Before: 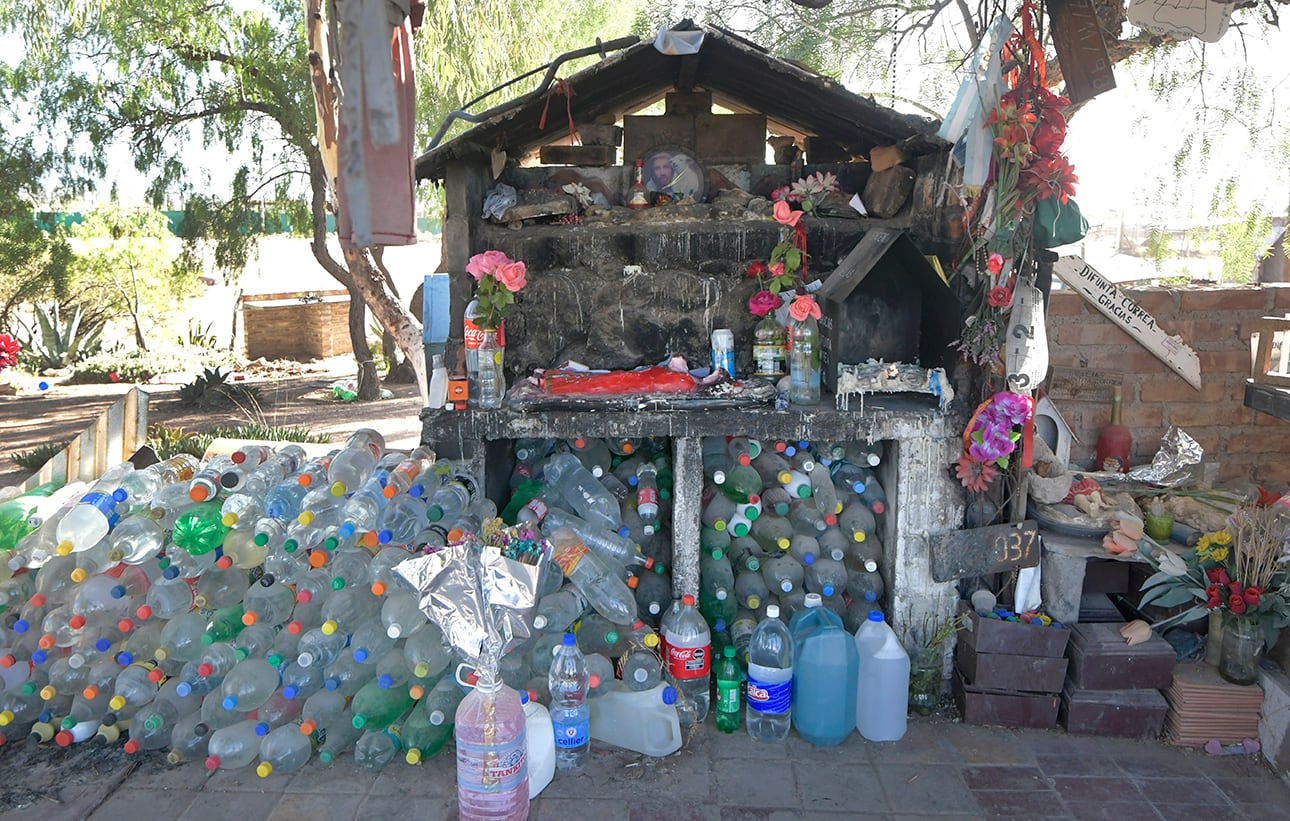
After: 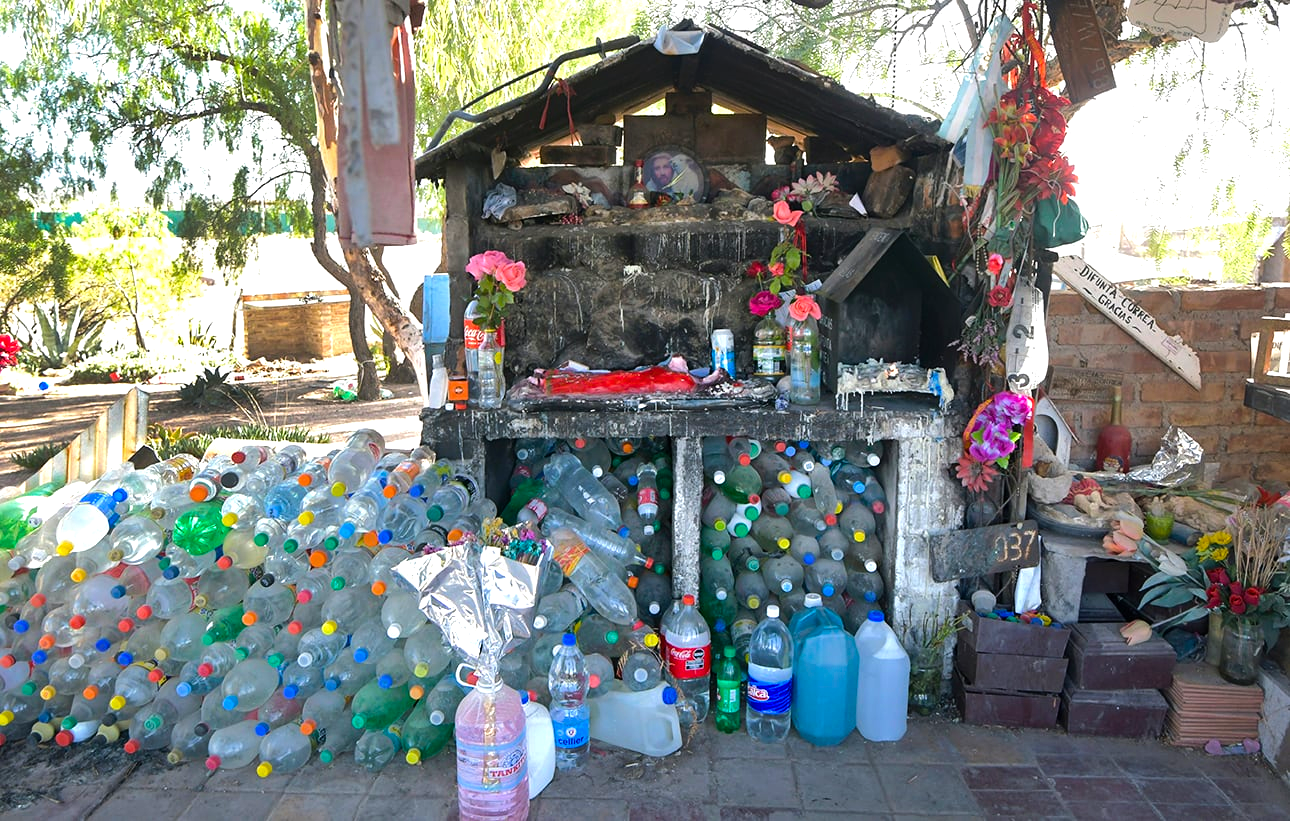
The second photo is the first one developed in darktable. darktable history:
color balance rgb: shadows lift › chroma 0.949%, shadows lift › hue 114.63°, perceptual saturation grading › global saturation 17.735%, perceptual brilliance grading › highlights 6.251%, perceptual brilliance grading › mid-tones 17.662%, perceptual brilliance grading › shadows -5.186%, global vibrance 30.052%, contrast 10.193%
tone equalizer: -8 EV 0.094 EV
